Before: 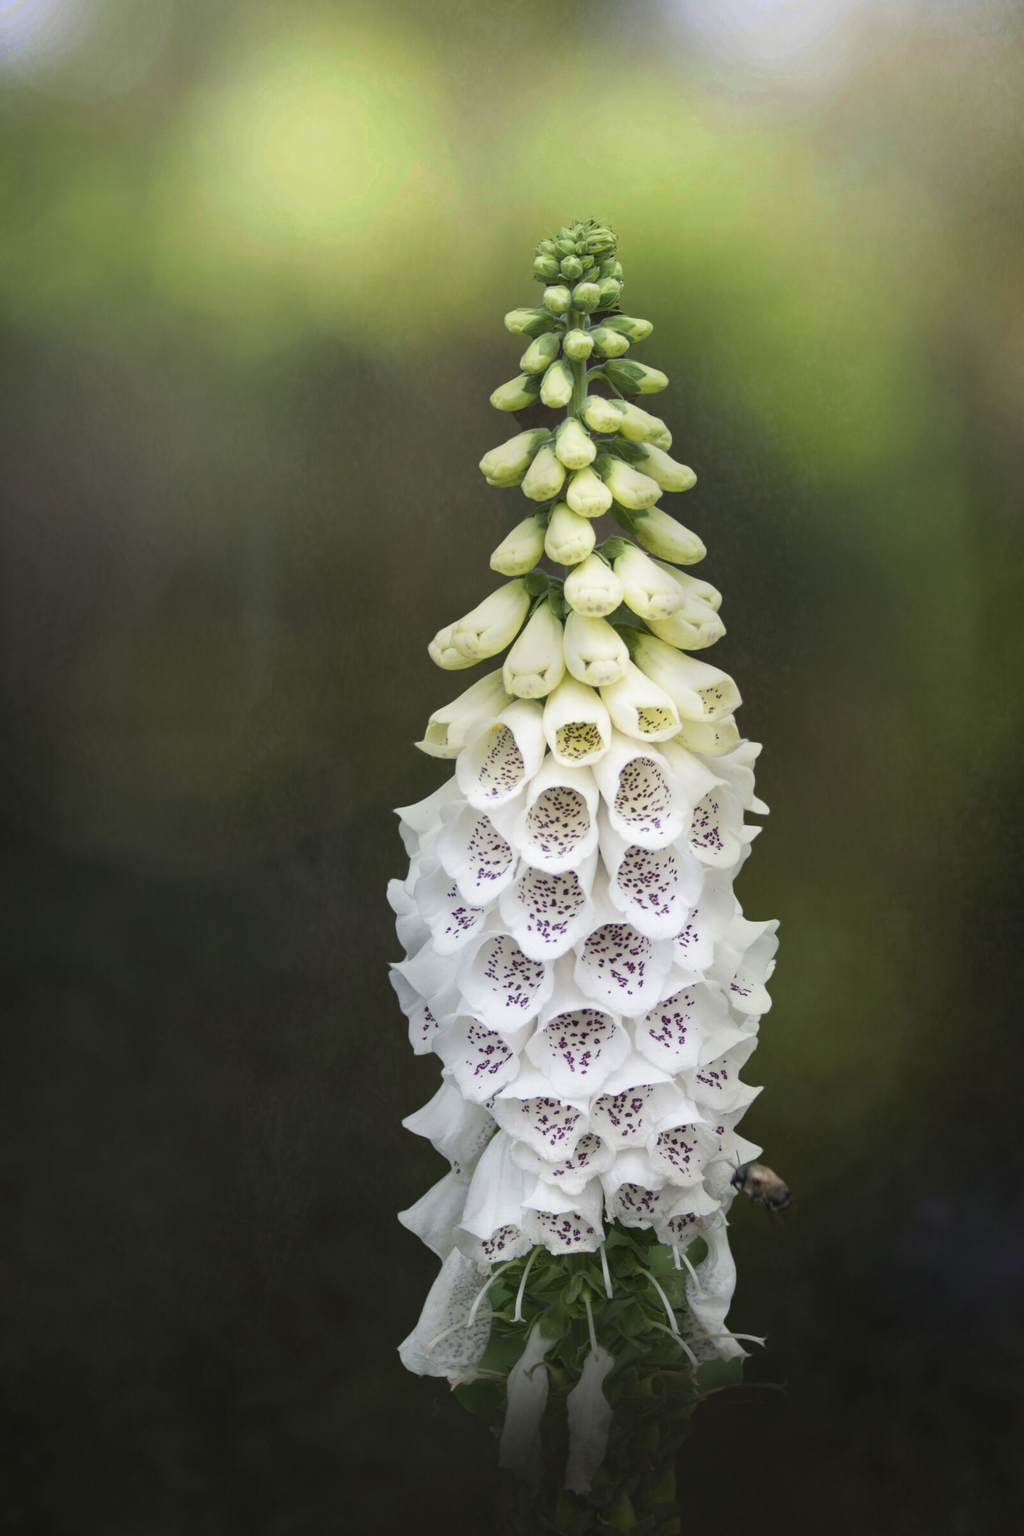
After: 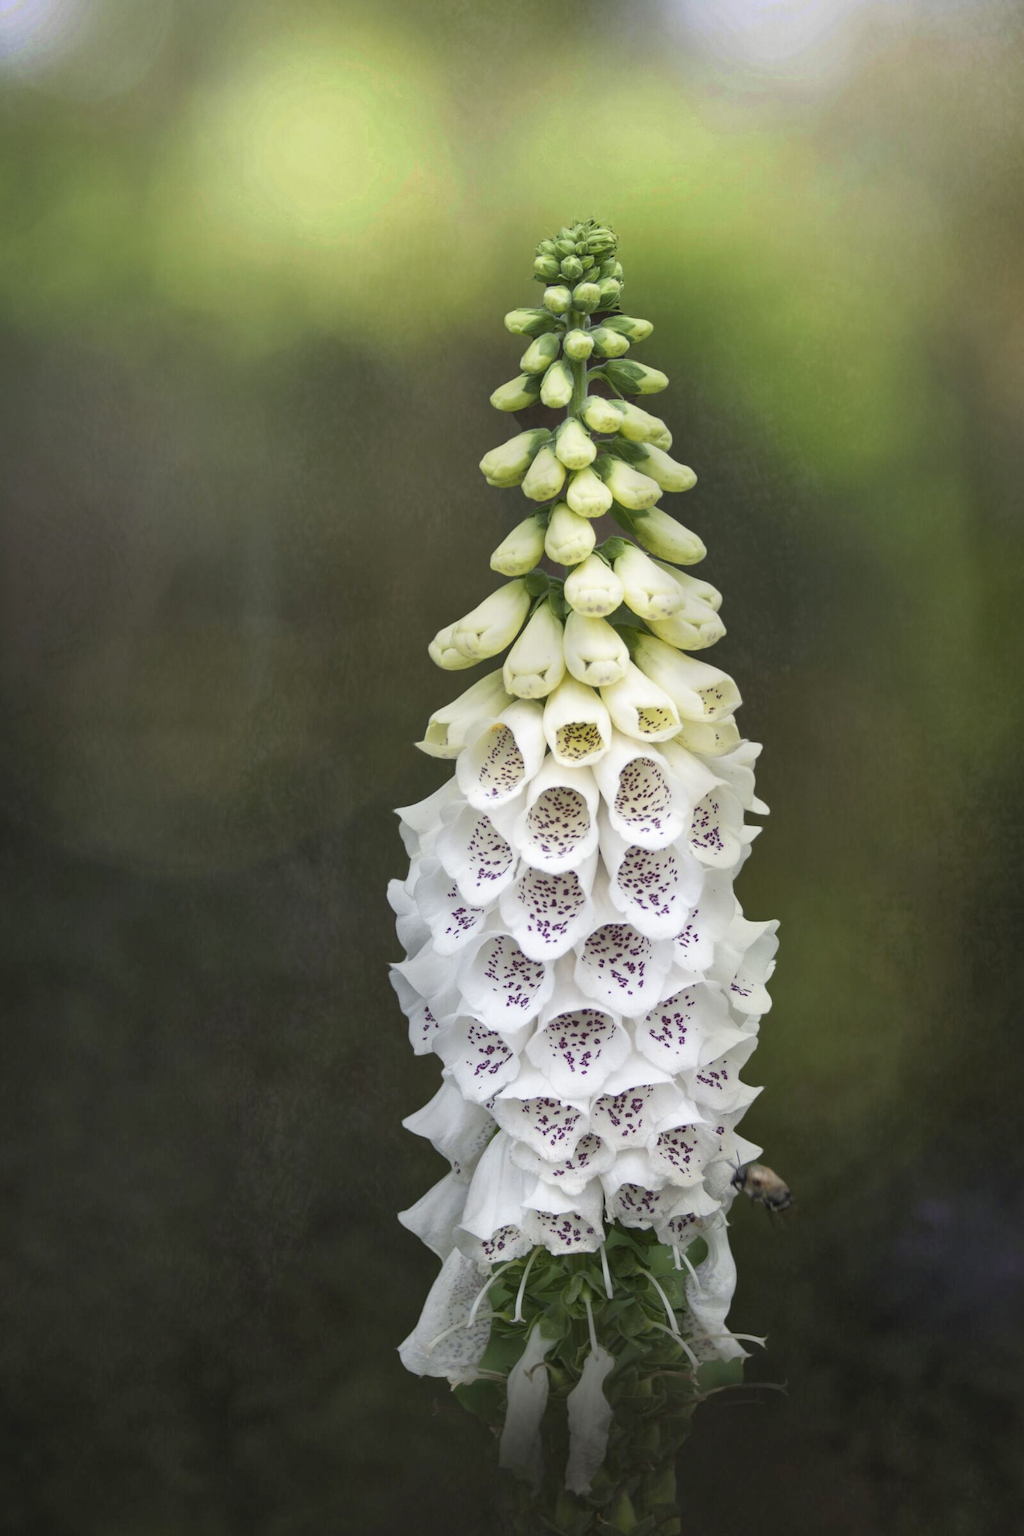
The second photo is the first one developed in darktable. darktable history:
shadows and highlights: shadows 43.1, highlights 6.67
local contrast: mode bilateral grid, contrast 20, coarseness 50, detail 120%, midtone range 0.2
